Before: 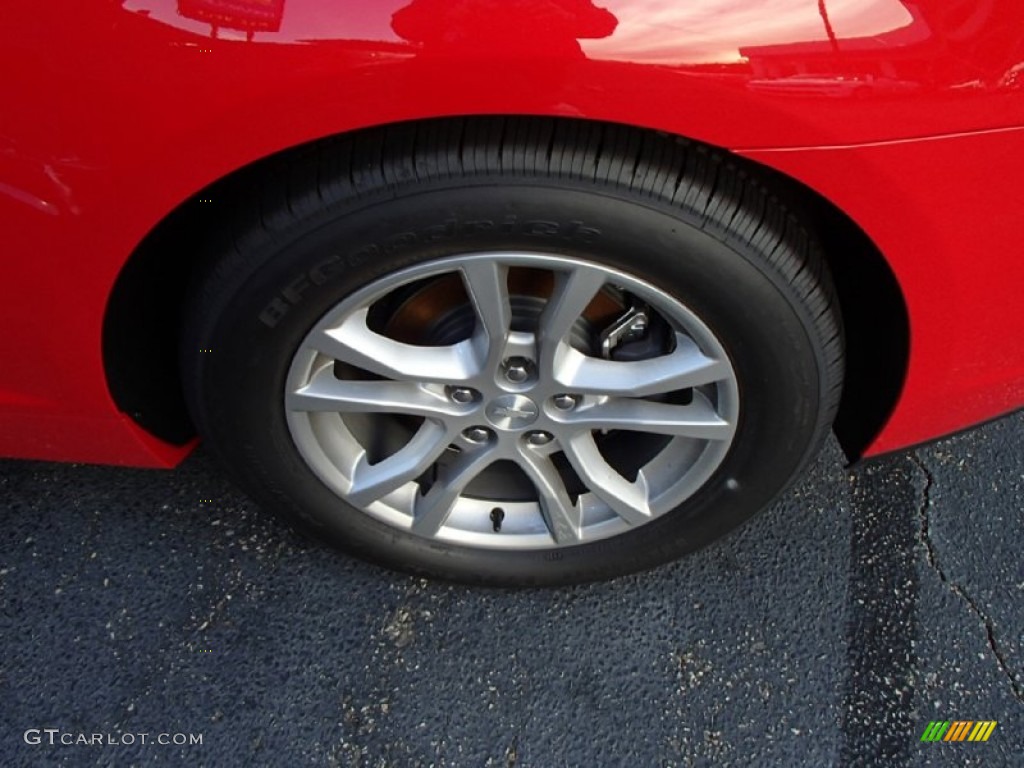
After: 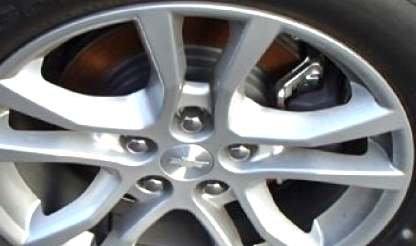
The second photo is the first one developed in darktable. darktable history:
crop: left 31.76%, top 32.677%, right 27.552%, bottom 35.277%
exposure: black level correction 0, exposure 0.886 EV, compensate highlight preservation false
